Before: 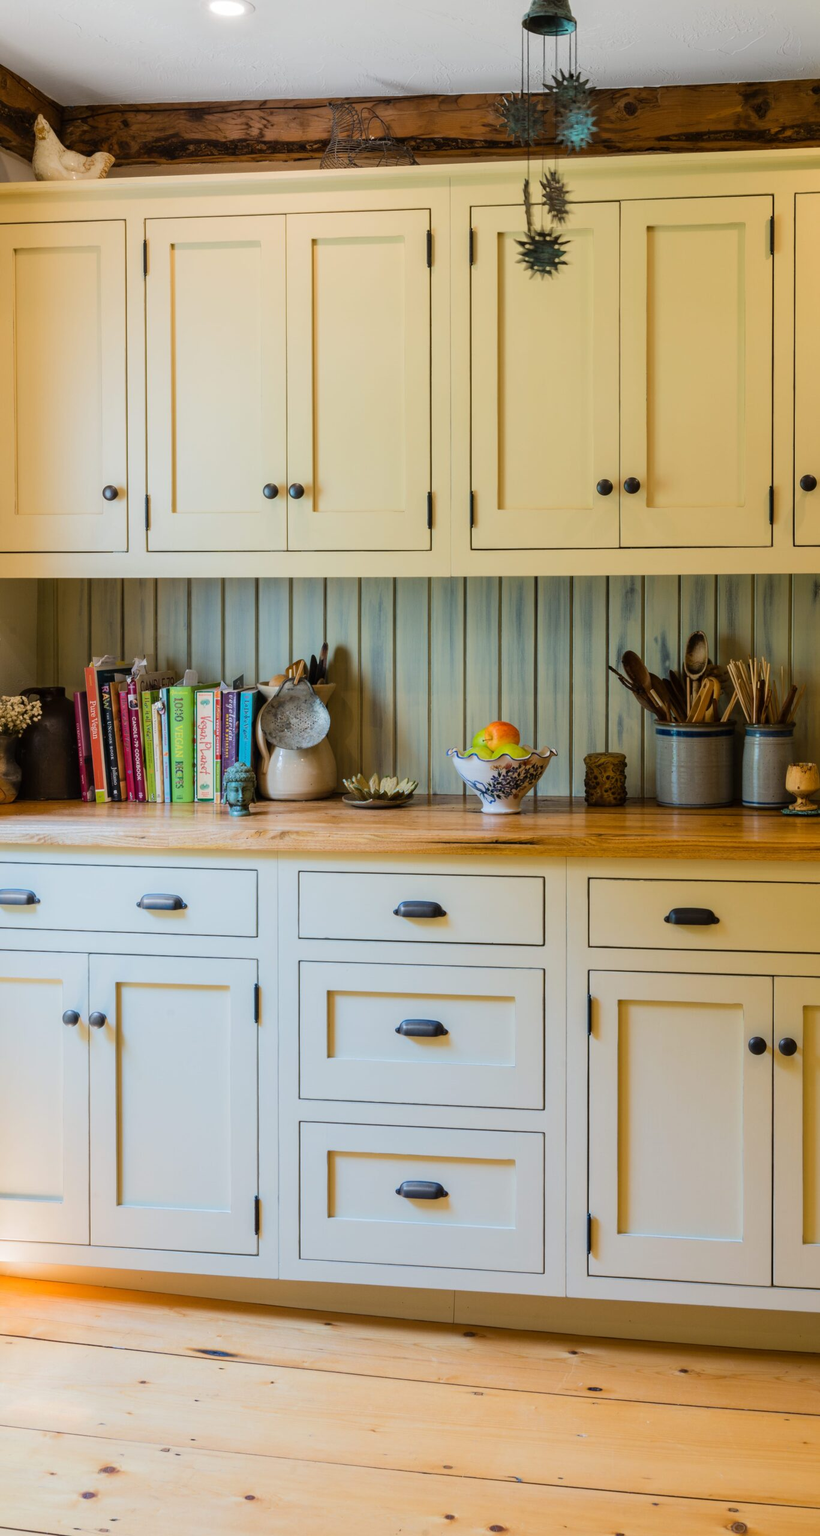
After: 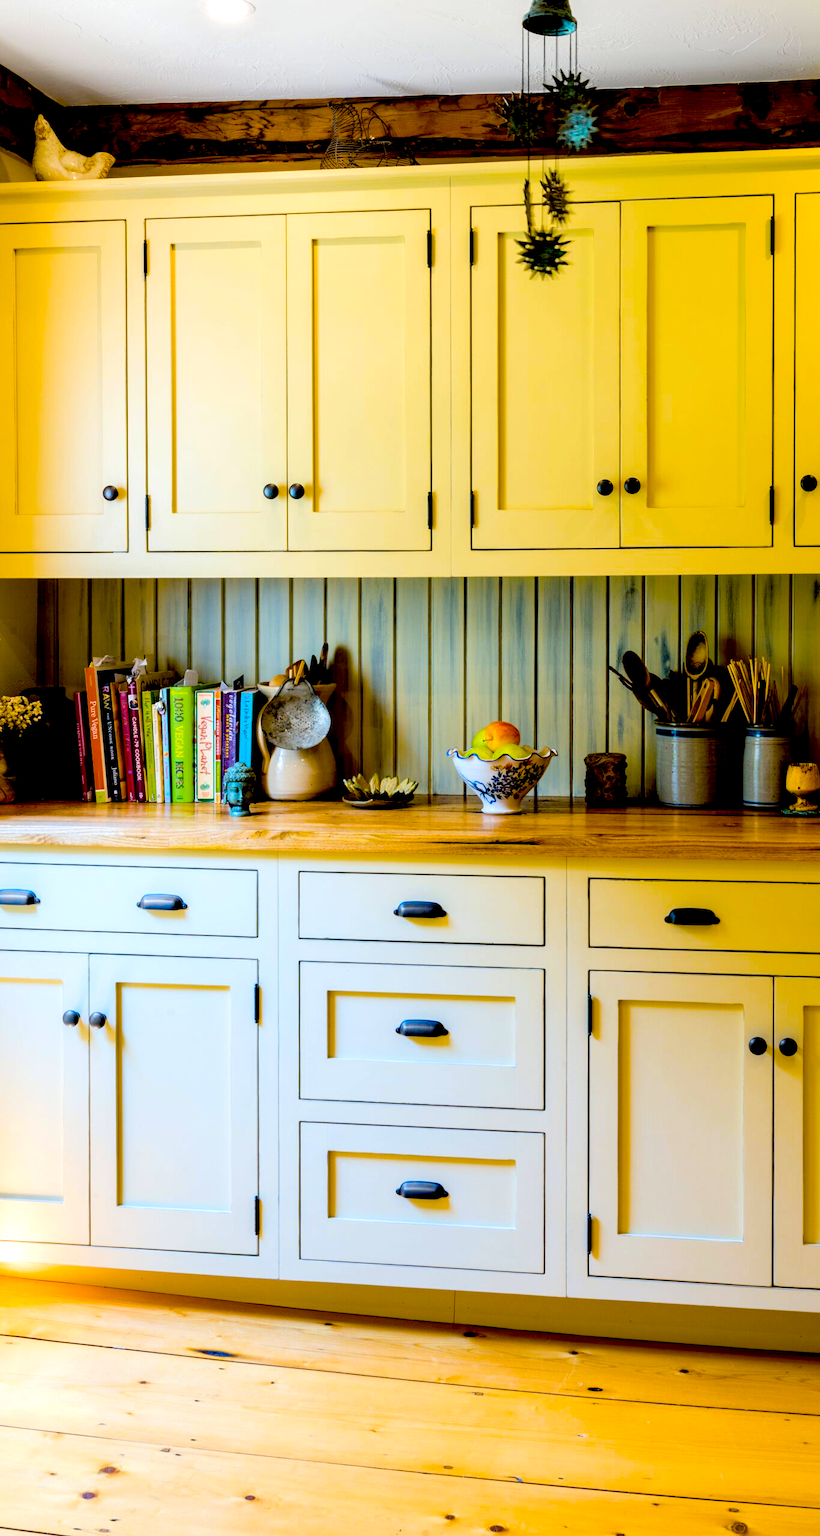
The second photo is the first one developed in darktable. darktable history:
color balance rgb: linear chroma grading › global chroma 15%, perceptual saturation grading › global saturation 30%
exposure: black level correction 0.04, exposure 0.5 EV, compensate highlight preservation false
color contrast: green-magenta contrast 0.8, blue-yellow contrast 1.1, unbound 0
